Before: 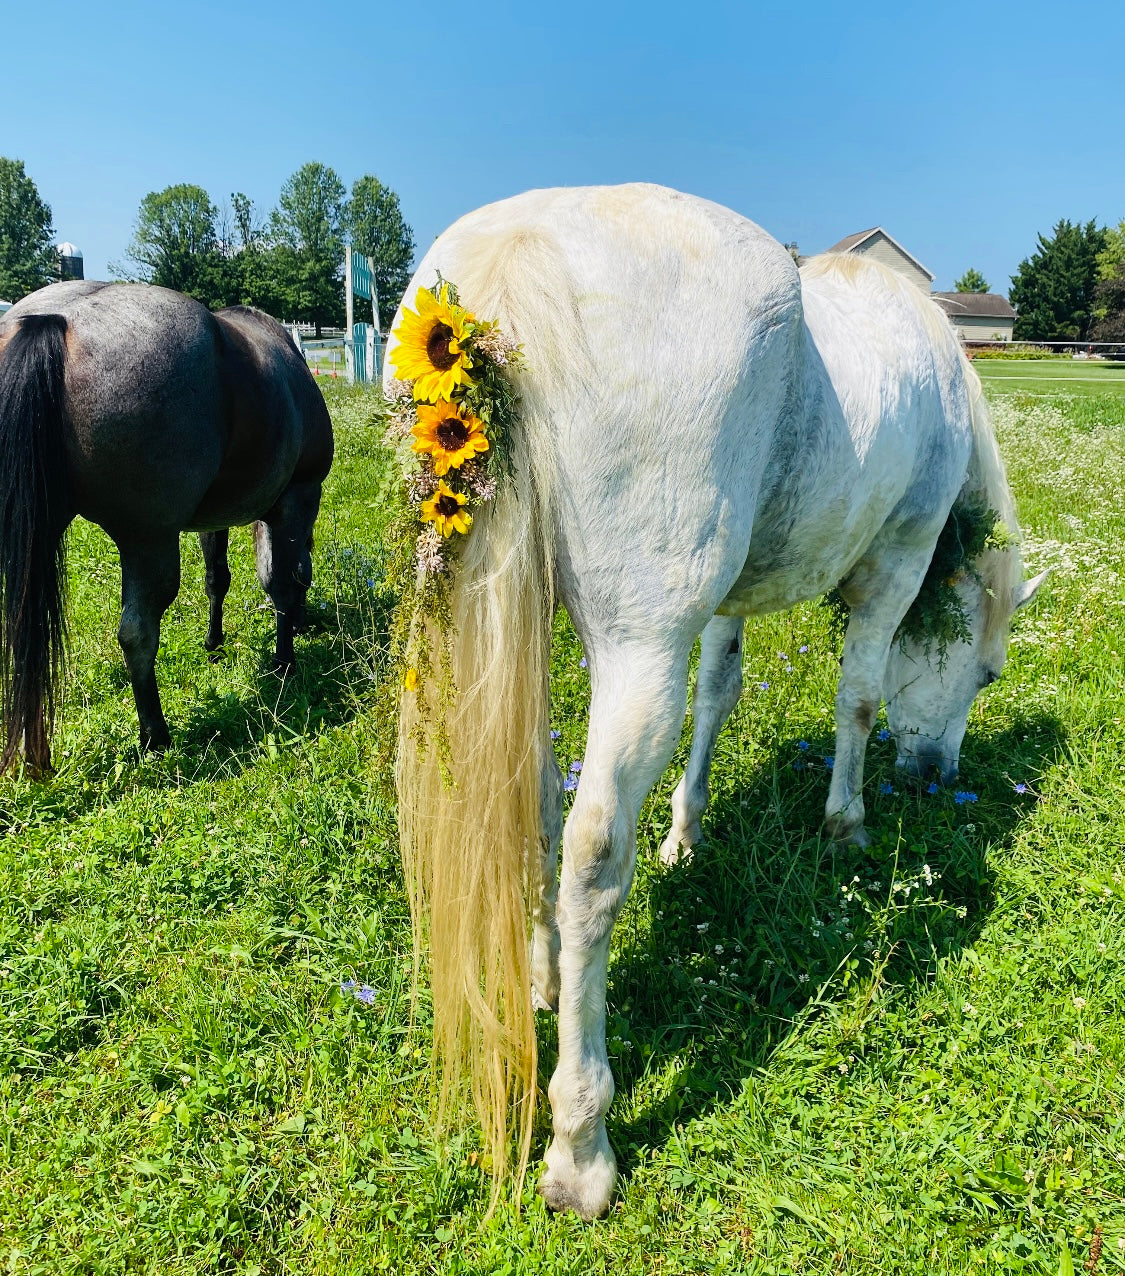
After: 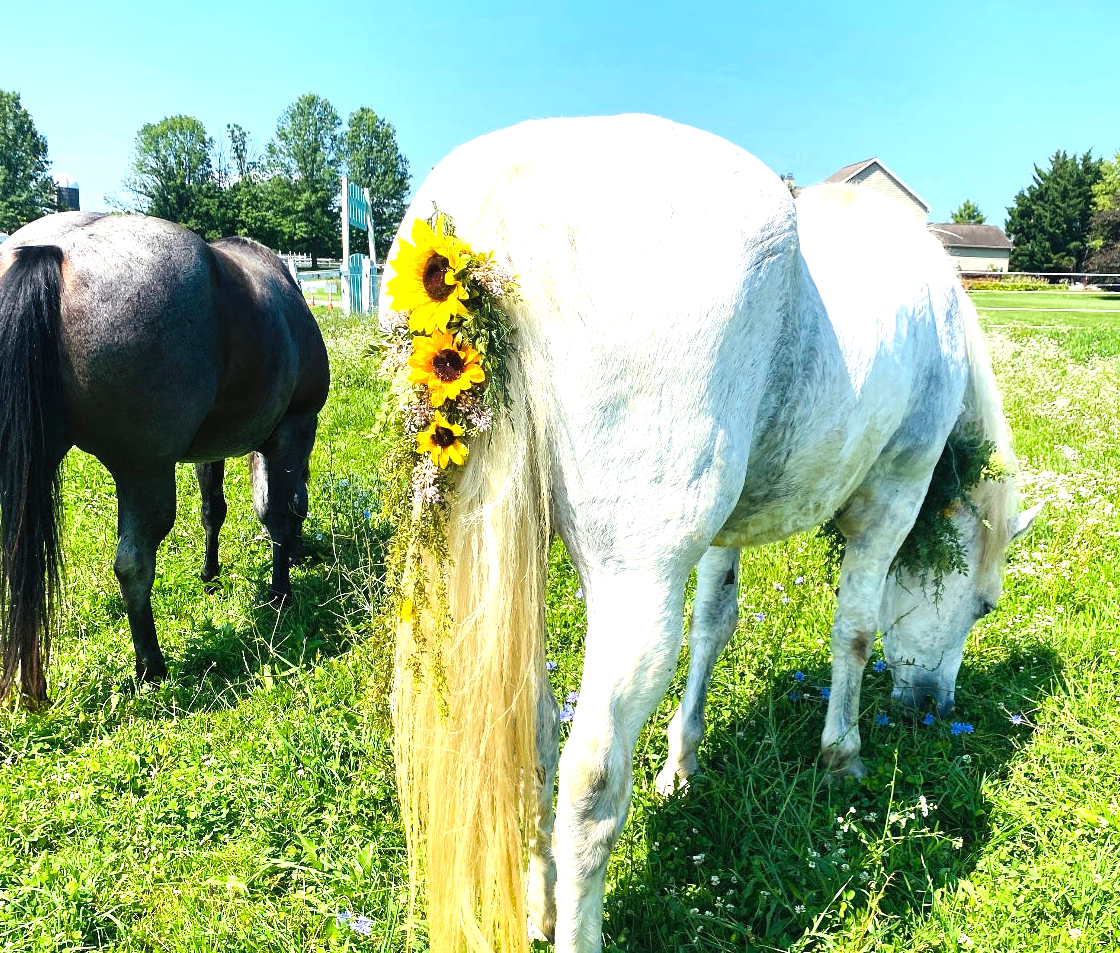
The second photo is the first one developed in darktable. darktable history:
crop: left 0.387%, top 5.469%, bottom 19.809%
exposure: black level correction 0, exposure 0.95 EV, compensate exposure bias true, compensate highlight preservation false
